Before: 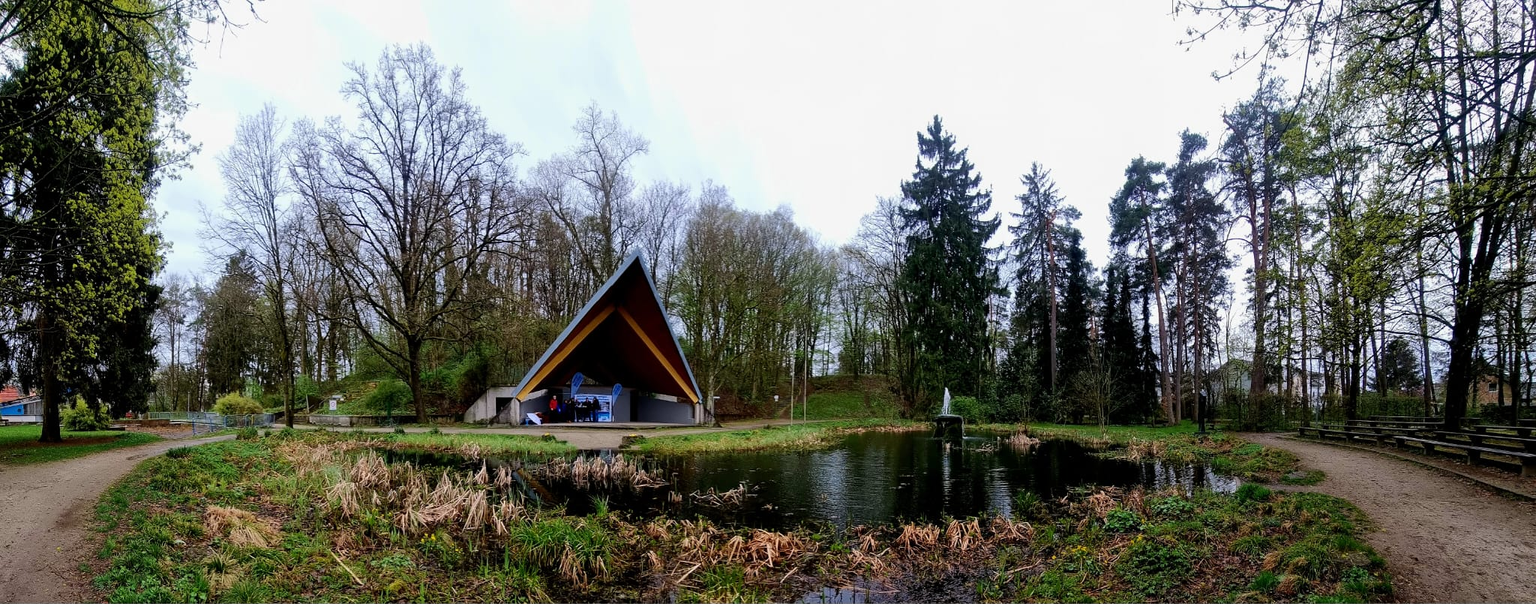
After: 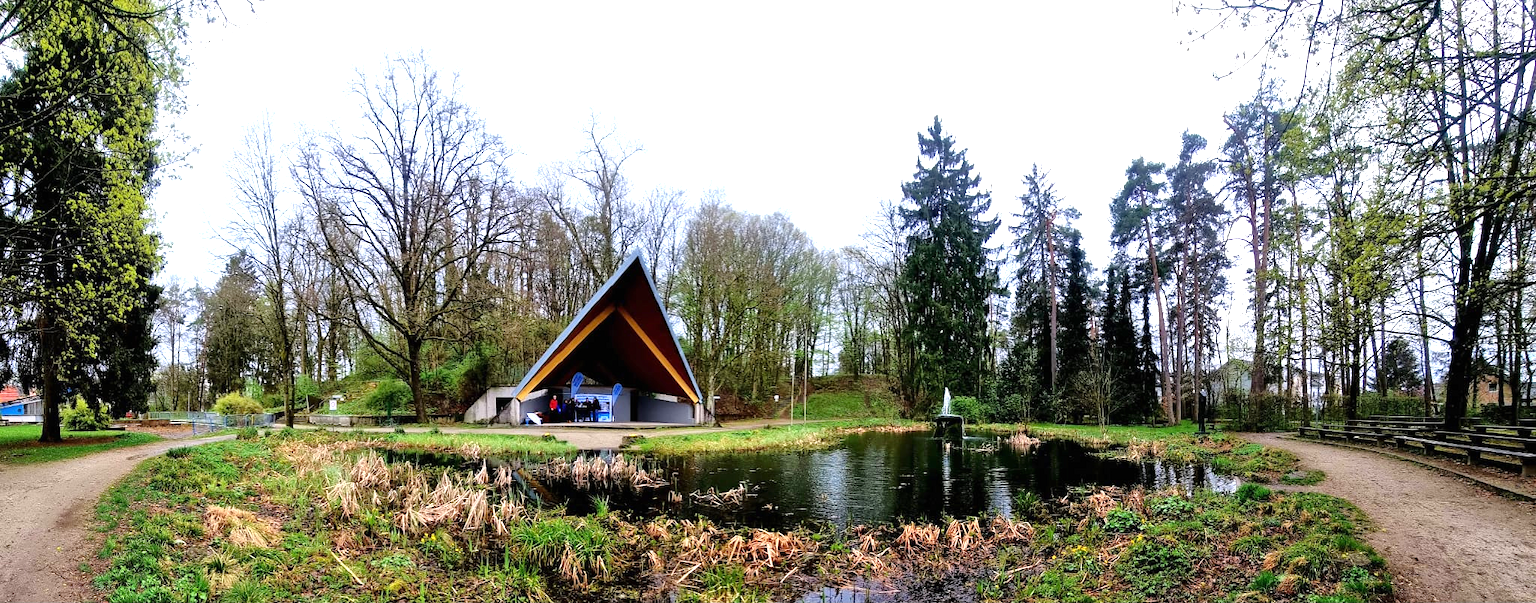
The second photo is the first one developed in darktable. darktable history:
exposure: black level correction 0, exposure 0.948 EV, compensate highlight preservation false
tone equalizer: -8 EV 0.009 EV, -7 EV -0.017 EV, -6 EV 0.01 EV, -5 EV 0.052 EV, -4 EV 0.237 EV, -3 EV 0.647 EV, -2 EV 0.573 EV, -1 EV 0.188 EV, +0 EV 0.023 EV
